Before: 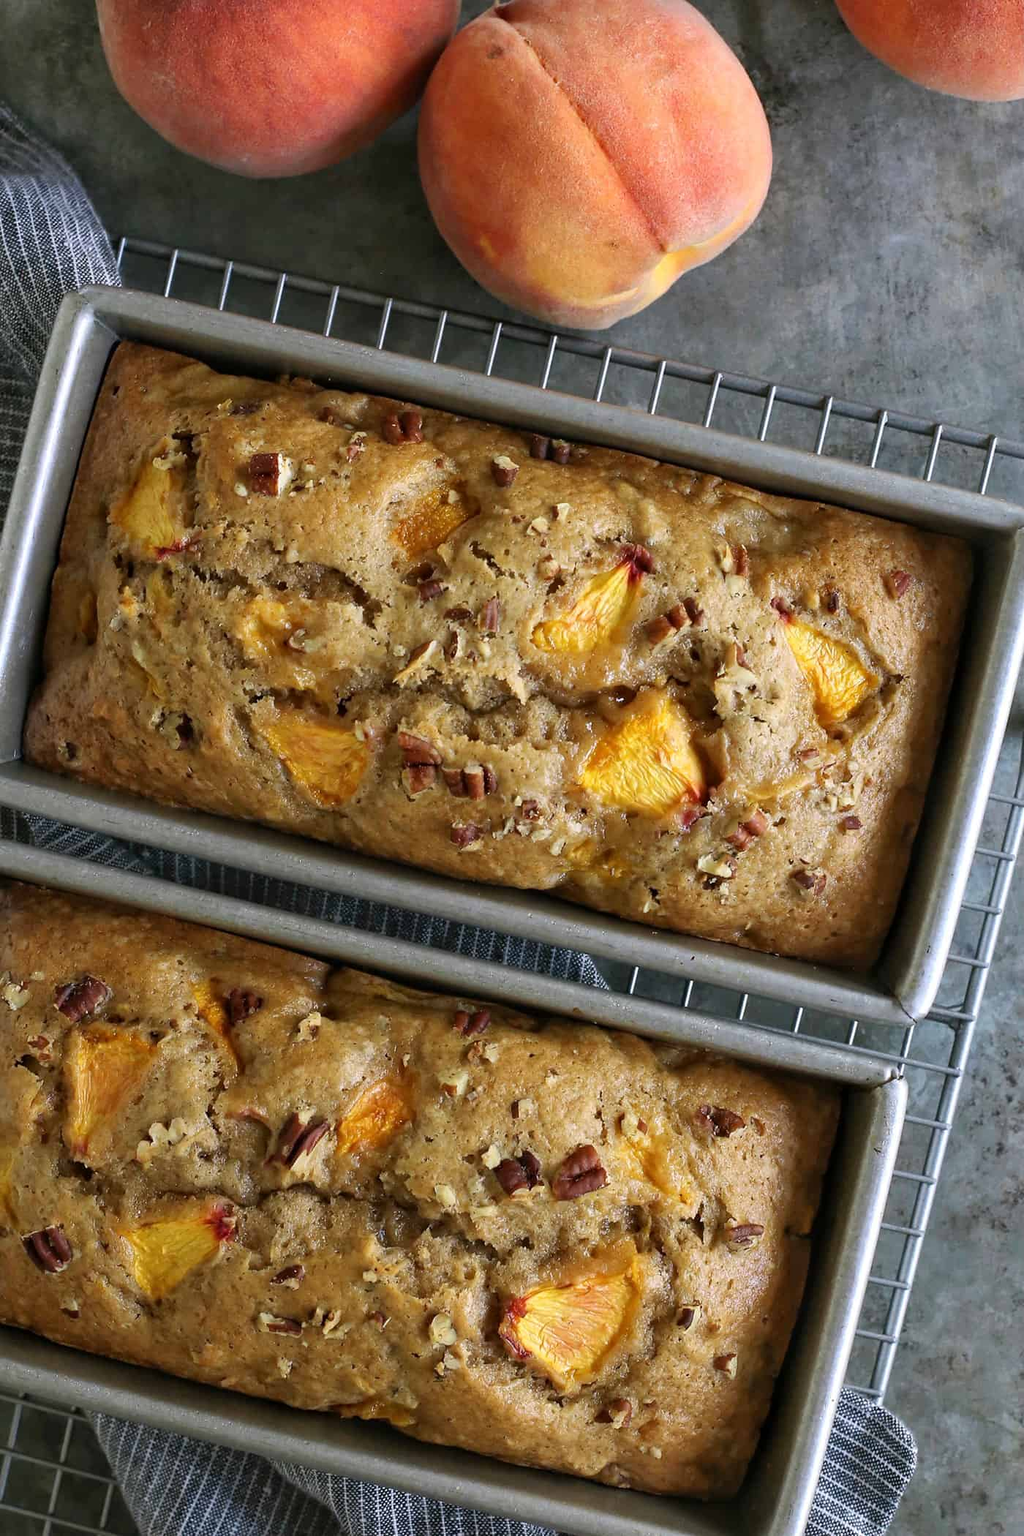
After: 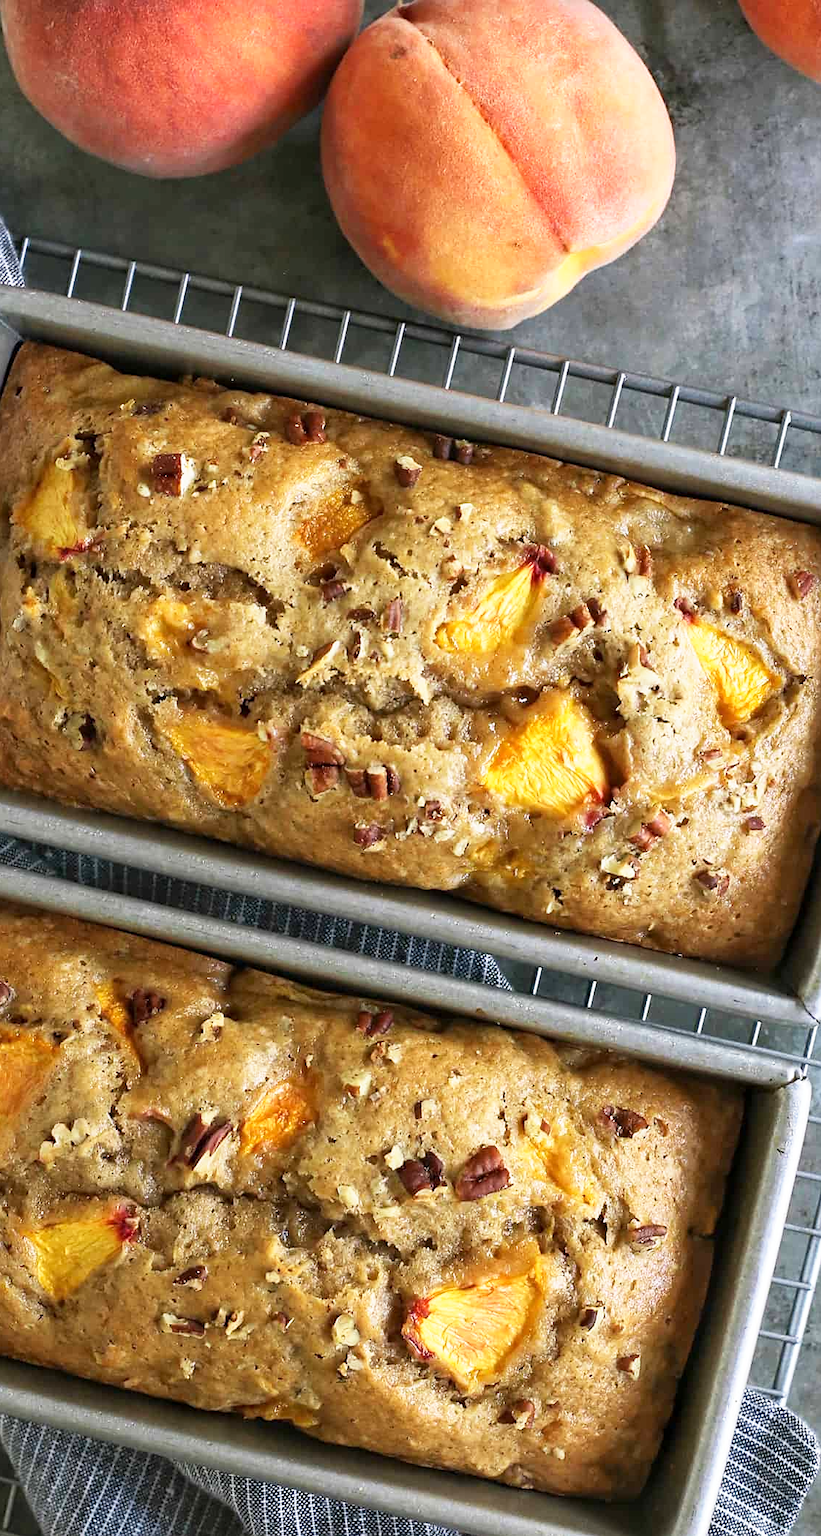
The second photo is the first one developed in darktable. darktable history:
base curve: curves: ch0 [(0, 0) (0.557, 0.834) (1, 1)], preserve colors none
sharpen: amount 0.211
crop and rotate: left 9.564%, right 10.165%
